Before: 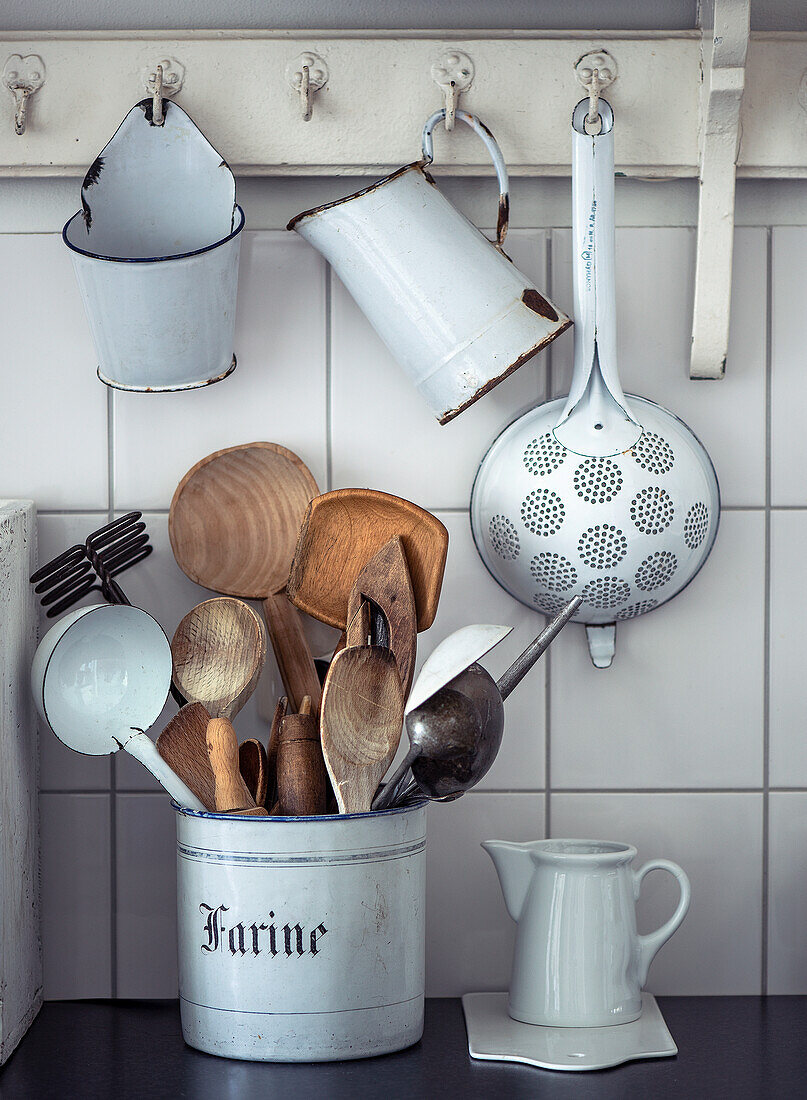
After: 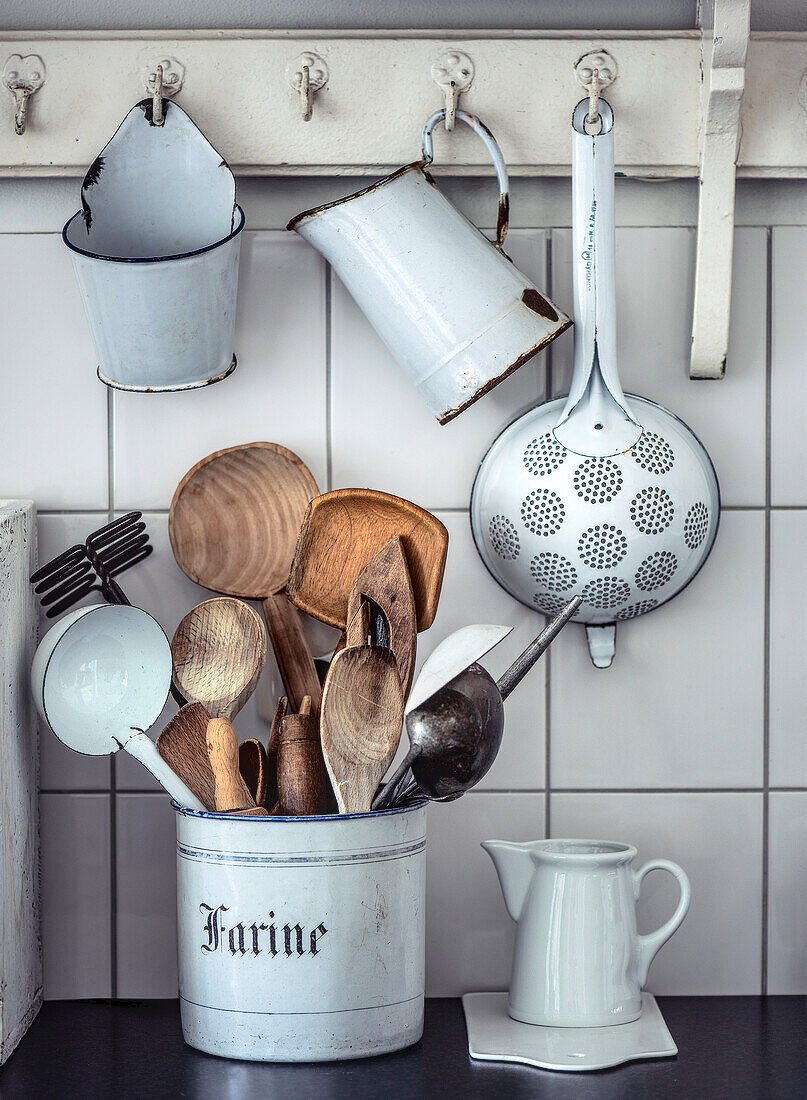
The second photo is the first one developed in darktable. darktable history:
local contrast: on, module defaults
shadows and highlights: shadows 39.9, highlights -54.78, low approximation 0.01, soften with gaussian
tone curve: curves: ch0 [(0, 0) (0.003, 0.044) (0.011, 0.045) (0.025, 0.048) (0.044, 0.051) (0.069, 0.065) (0.1, 0.08) (0.136, 0.108) (0.177, 0.152) (0.224, 0.216) (0.277, 0.305) (0.335, 0.392) (0.399, 0.481) (0.468, 0.579) (0.543, 0.658) (0.623, 0.729) (0.709, 0.8) (0.801, 0.867) (0.898, 0.93) (1, 1)], color space Lab, independent channels, preserve colors none
